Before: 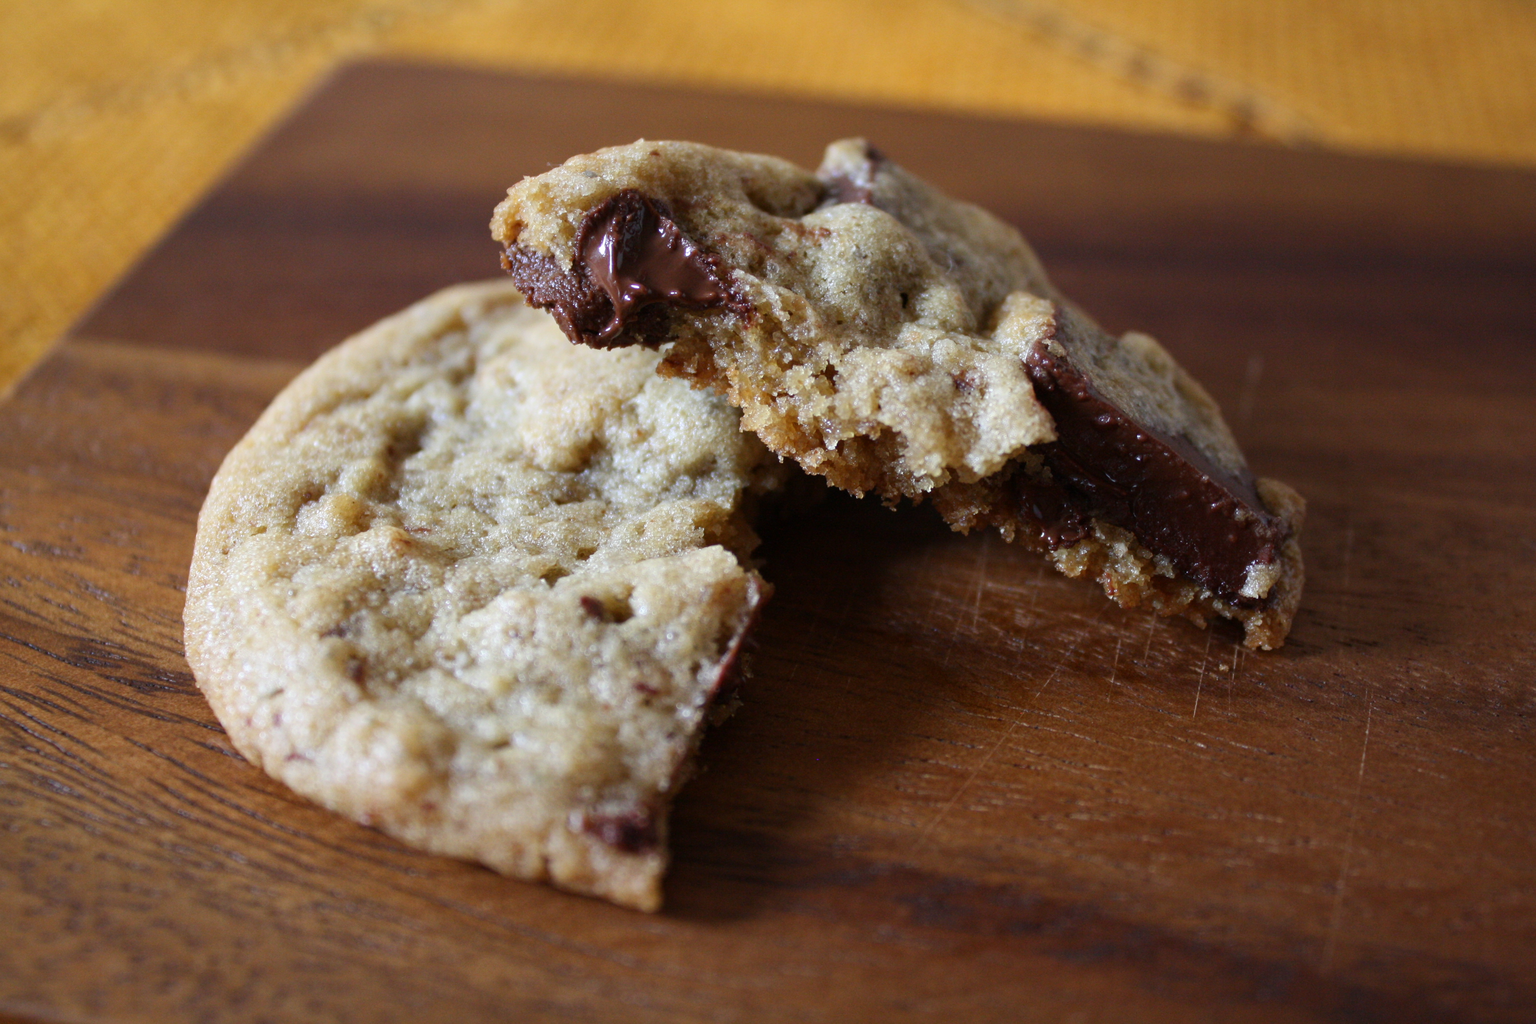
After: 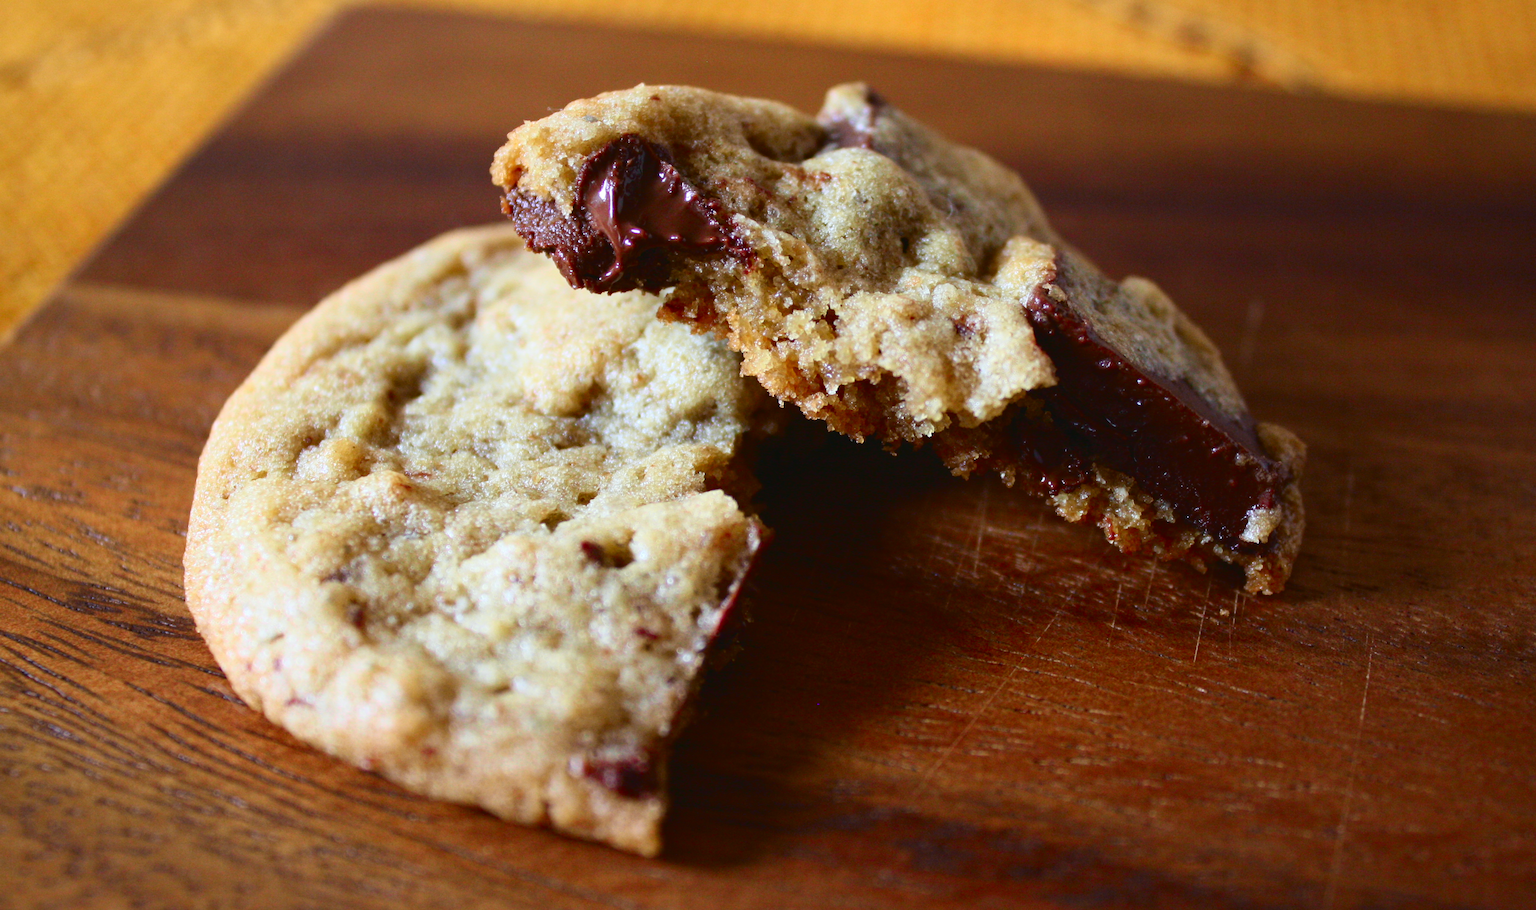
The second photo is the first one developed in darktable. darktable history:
crop and rotate: top 5.459%, bottom 5.6%
tone curve: curves: ch0 [(0.001, 0.034) (0.115, 0.093) (0.251, 0.232) (0.382, 0.397) (0.652, 0.719) (0.802, 0.876) (1, 0.998)]; ch1 [(0, 0) (0.384, 0.324) (0.472, 0.466) (0.504, 0.5) (0.517, 0.533) (0.547, 0.564) (0.582, 0.628) (0.657, 0.727) (1, 1)]; ch2 [(0, 0) (0.278, 0.232) (0.5, 0.5) (0.531, 0.552) (0.61, 0.653) (1, 1)], color space Lab, independent channels, preserve colors none
